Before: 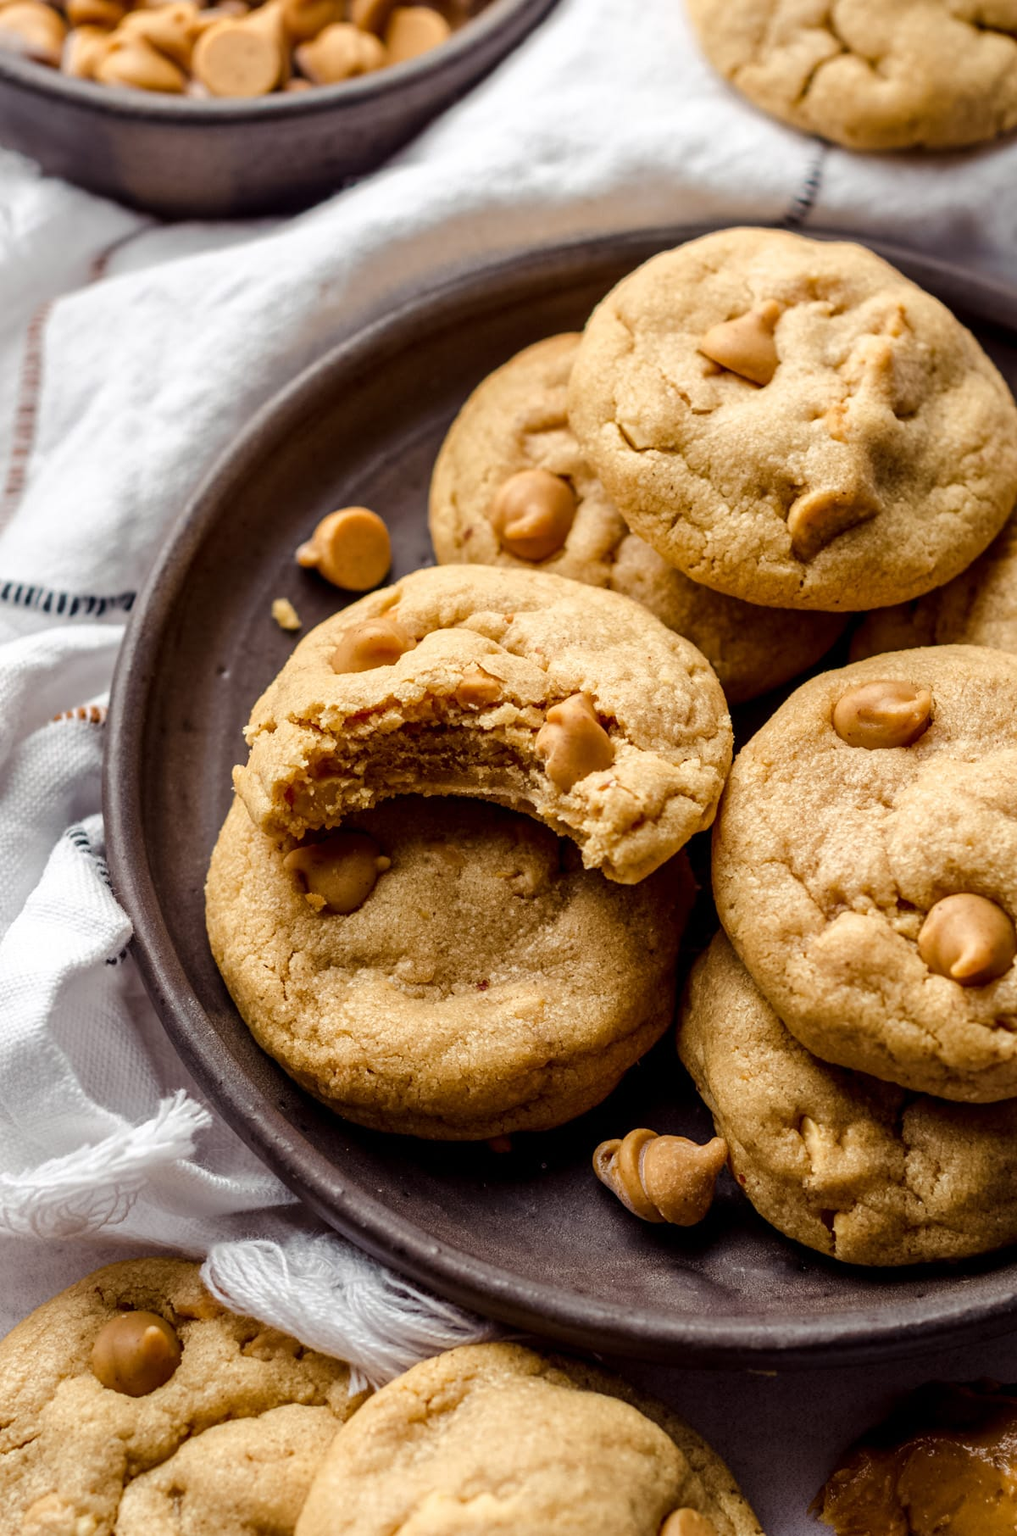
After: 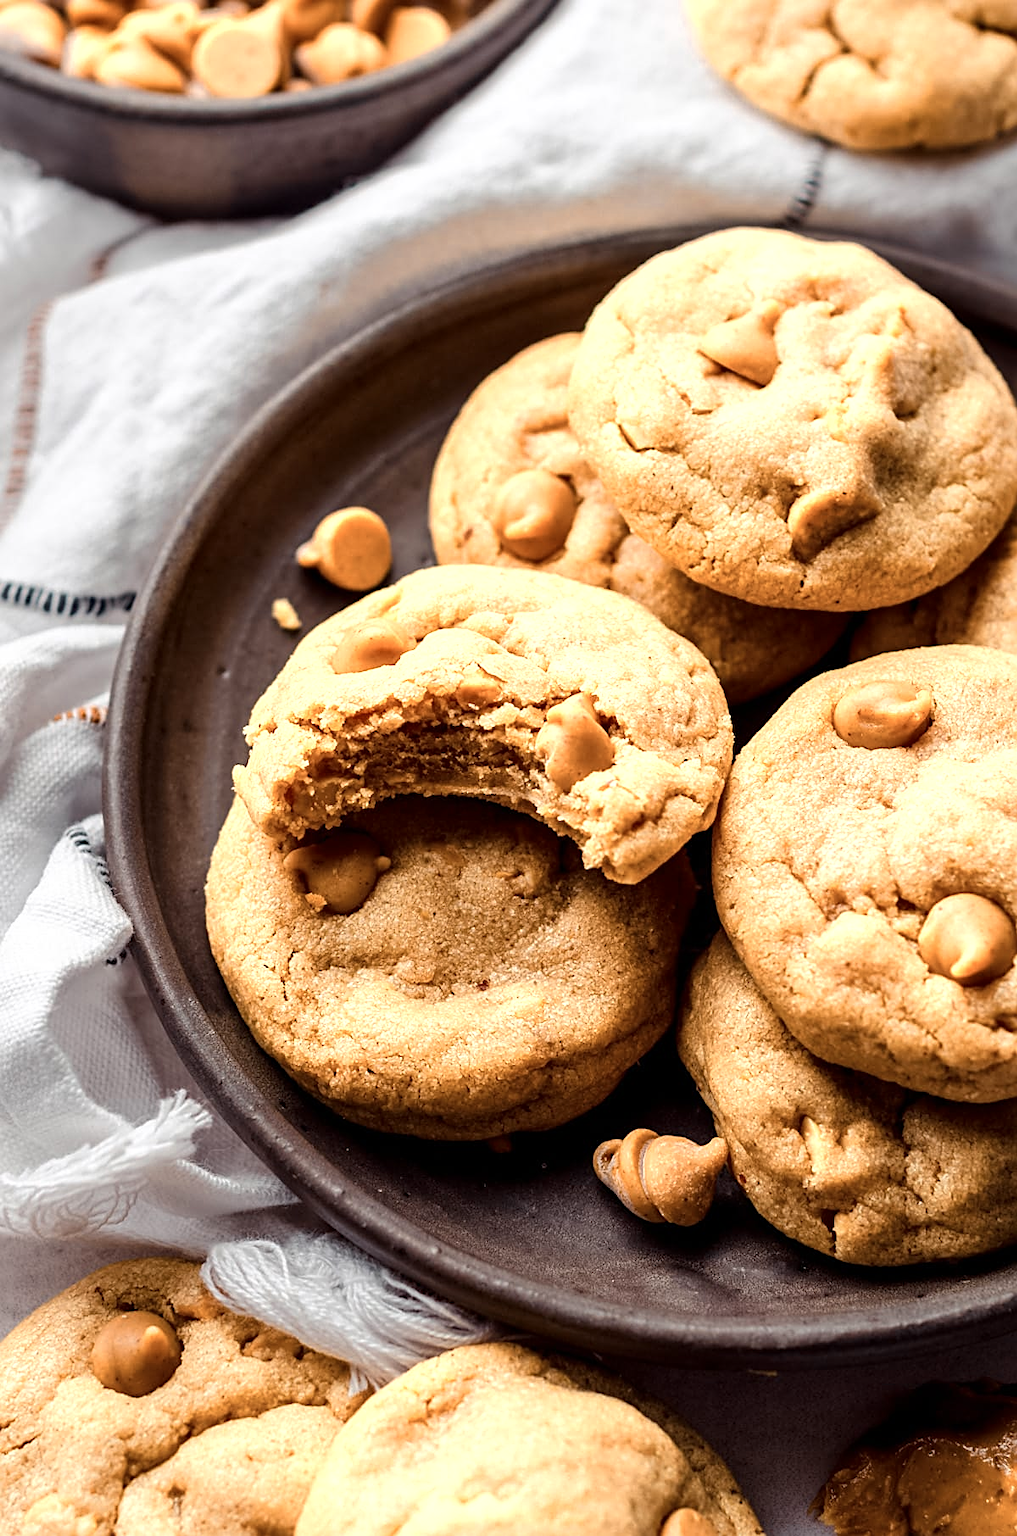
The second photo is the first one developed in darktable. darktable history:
color zones: curves: ch0 [(0.018, 0.548) (0.197, 0.654) (0.425, 0.447) (0.605, 0.658) (0.732, 0.579)]; ch1 [(0.105, 0.531) (0.224, 0.531) (0.386, 0.39) (0.618, 0.456) (0.732, 0.456) (0.956, 0.421)]; ch2 [(0.039, 0.583) (0.215, 0.465) (0.399, 0.544) (0.465, 0.548) (0.614, 0.447) (0.724, 0.43) (0.882, 0.623) (0.956, 0.632)]
sharpen: on, module defaults
